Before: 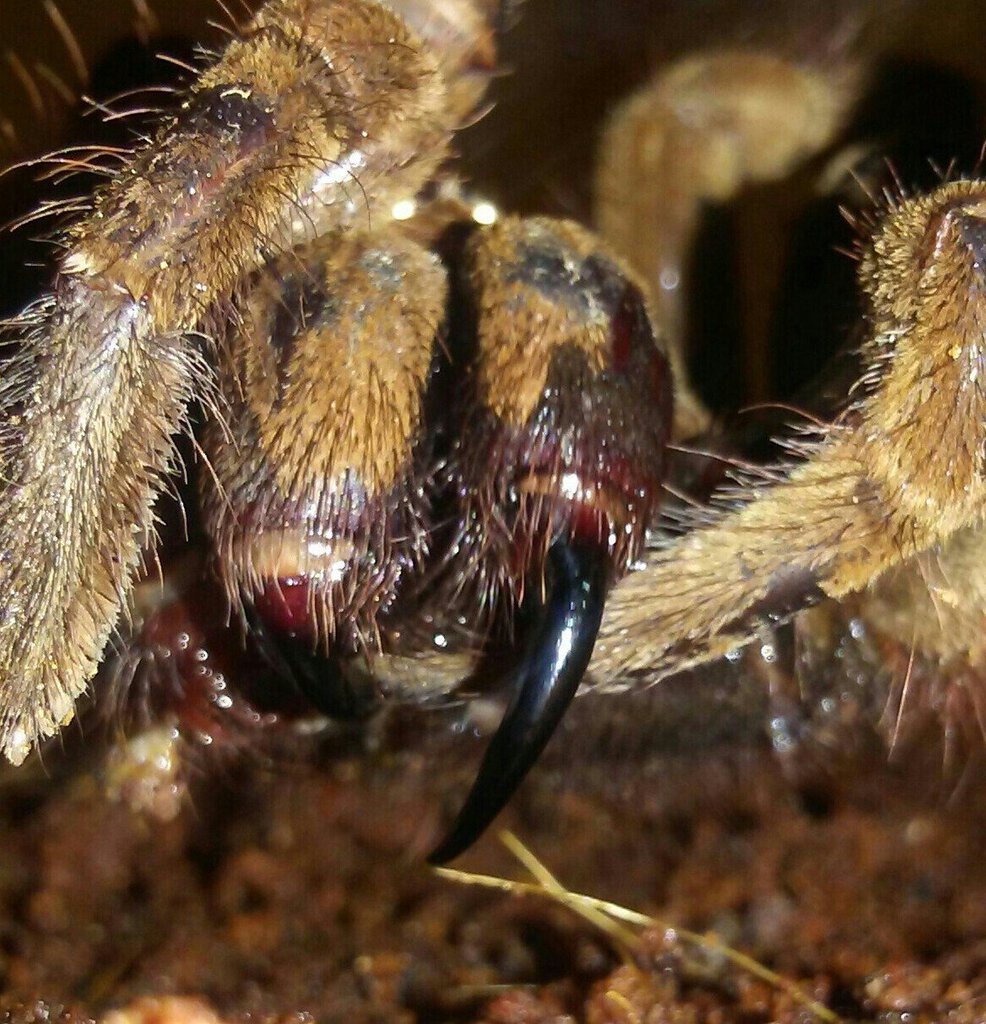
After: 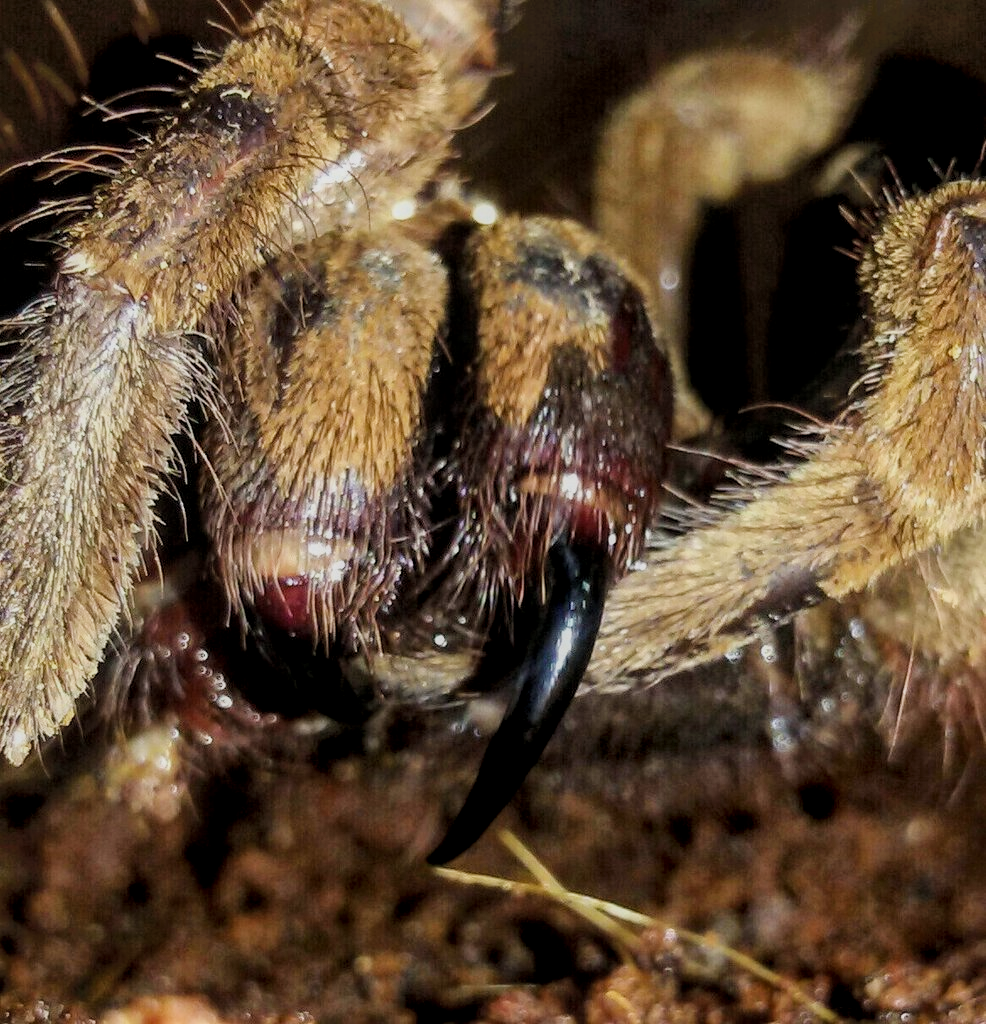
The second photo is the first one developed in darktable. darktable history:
local contrast: highlights 99%, shadows 86%, detail 160%, midtone range 0.2
filmic rgb: black relative exposure -7.65 EV, white relative exposure 4.56 EV, hardness 3.61
shadows and highlights: shadows 62.66, white point adjustment 0.37, highlights -34.44, compress 83.82%
